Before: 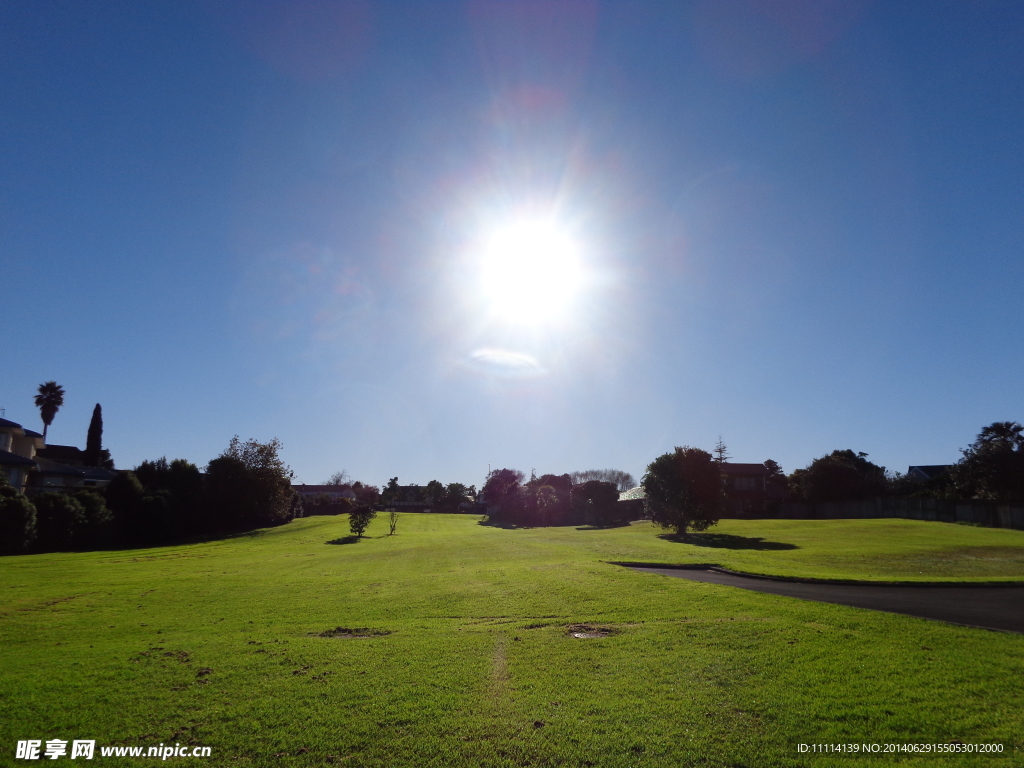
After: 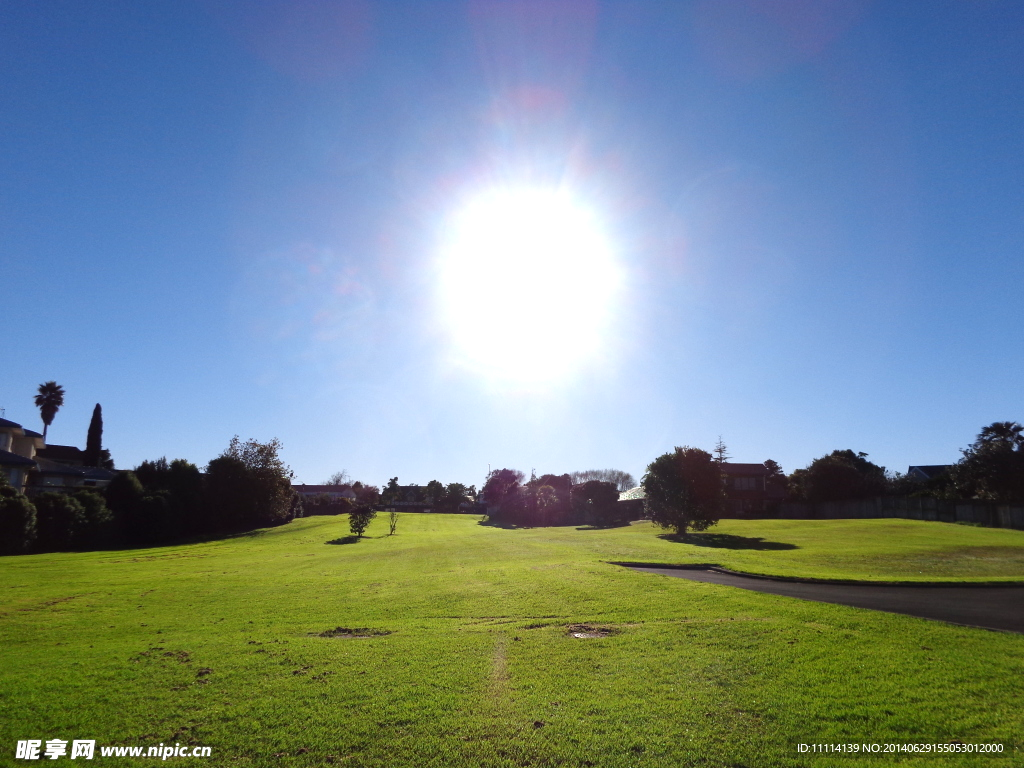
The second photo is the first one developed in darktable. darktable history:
exposure: exposure 0.63 EV, compensate highlight preservation false
